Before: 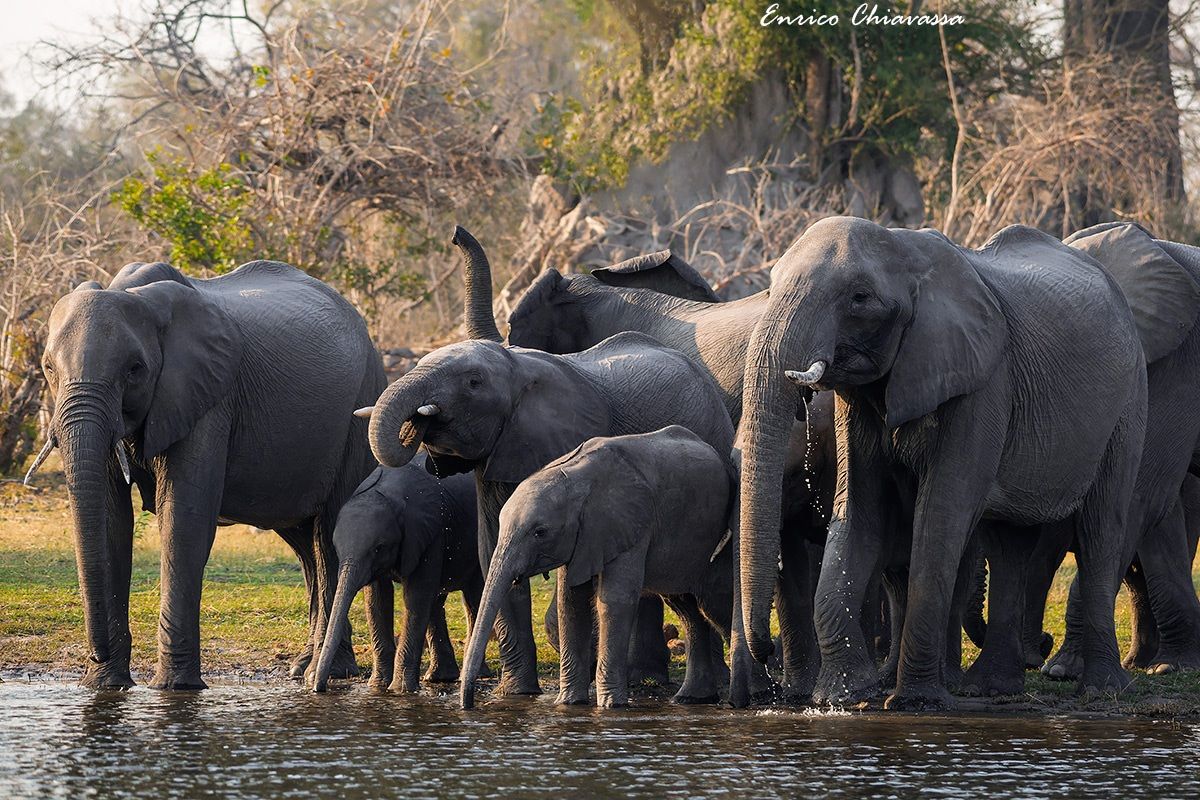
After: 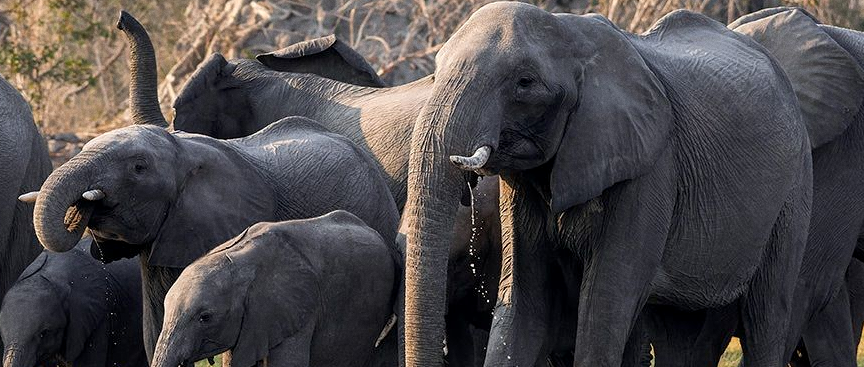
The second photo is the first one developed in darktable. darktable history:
grain: coarseness 0.09 ISO, strength 16.61%
white balance: red 1, blue 1
crop and rotate: left 27.938%, top 27.046%, bottom 27.046%
local contrast: highlights 100%, shadows 100%, detail 120%, midtone range 0.2
